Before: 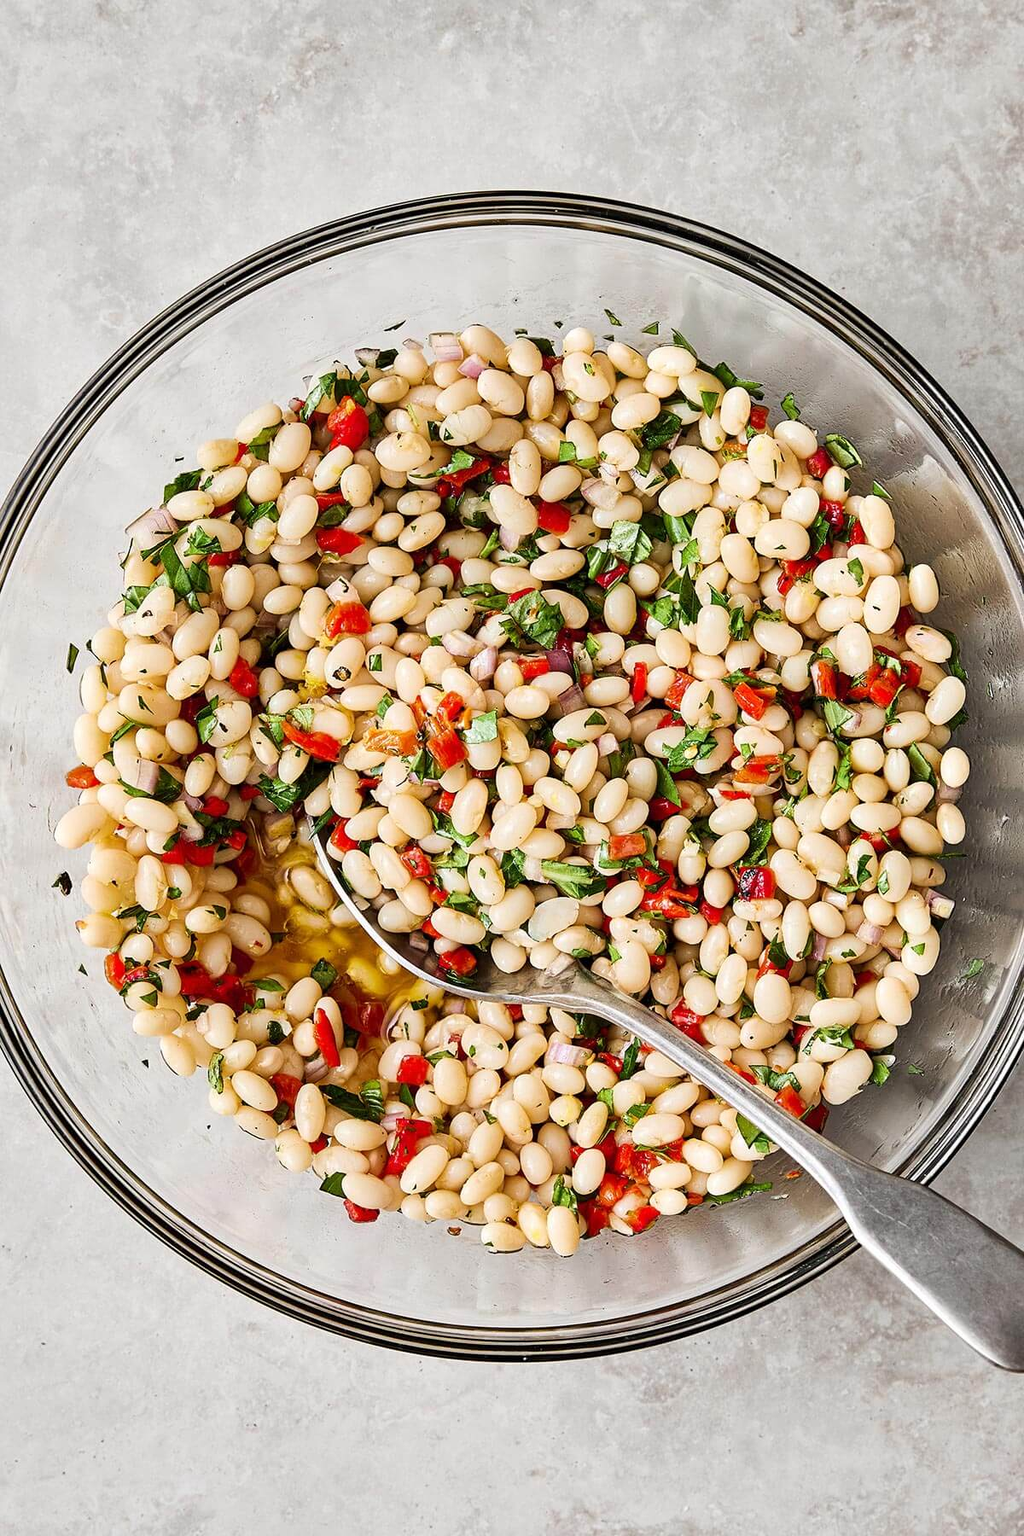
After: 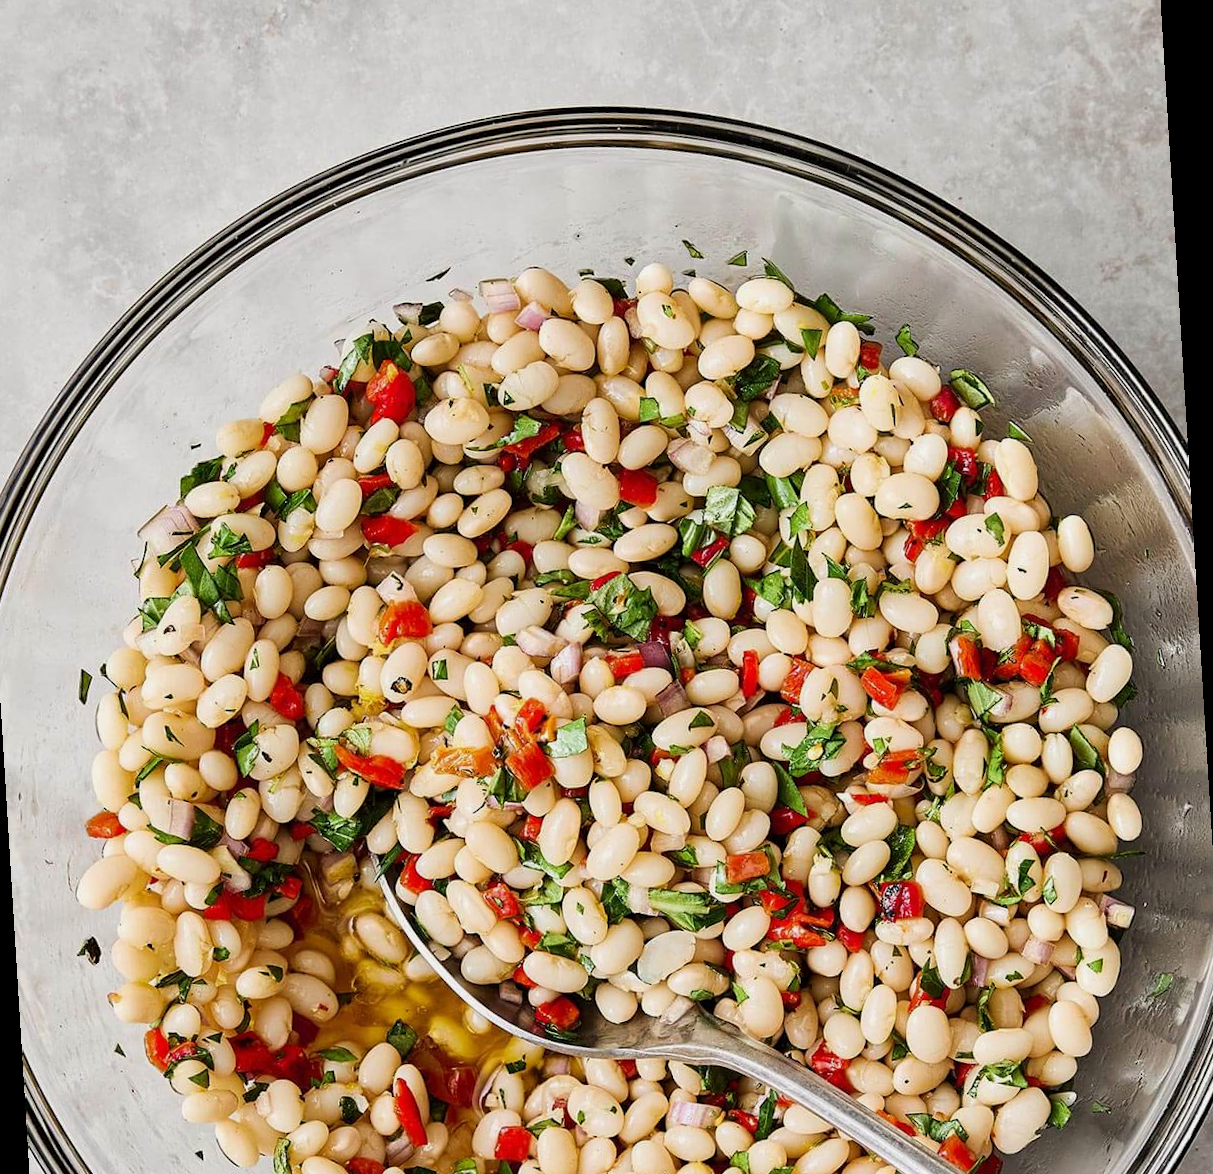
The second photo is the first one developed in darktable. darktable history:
exposure: exposure -0.151 EV, compensate highlight preservation false
rotate and perspective: rotation -3.52°, crop left 0.036, crop right 0.964, crop top 0.081, crop bottom 0.919
crop: bottom 24.988%
white balance: emerald 1
